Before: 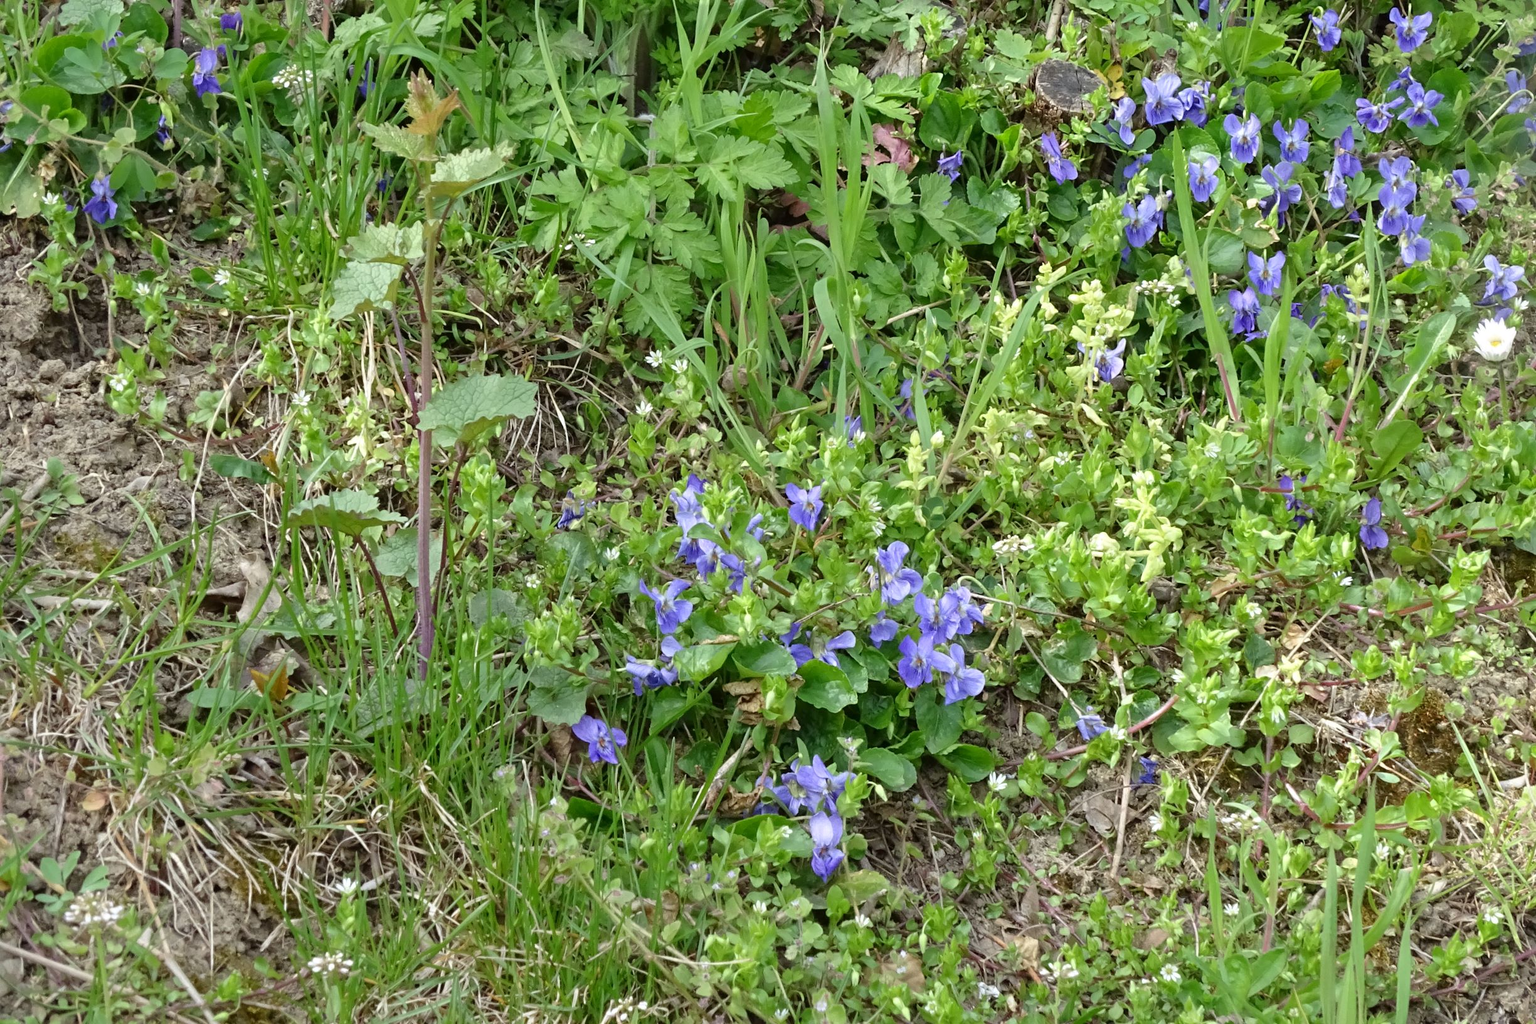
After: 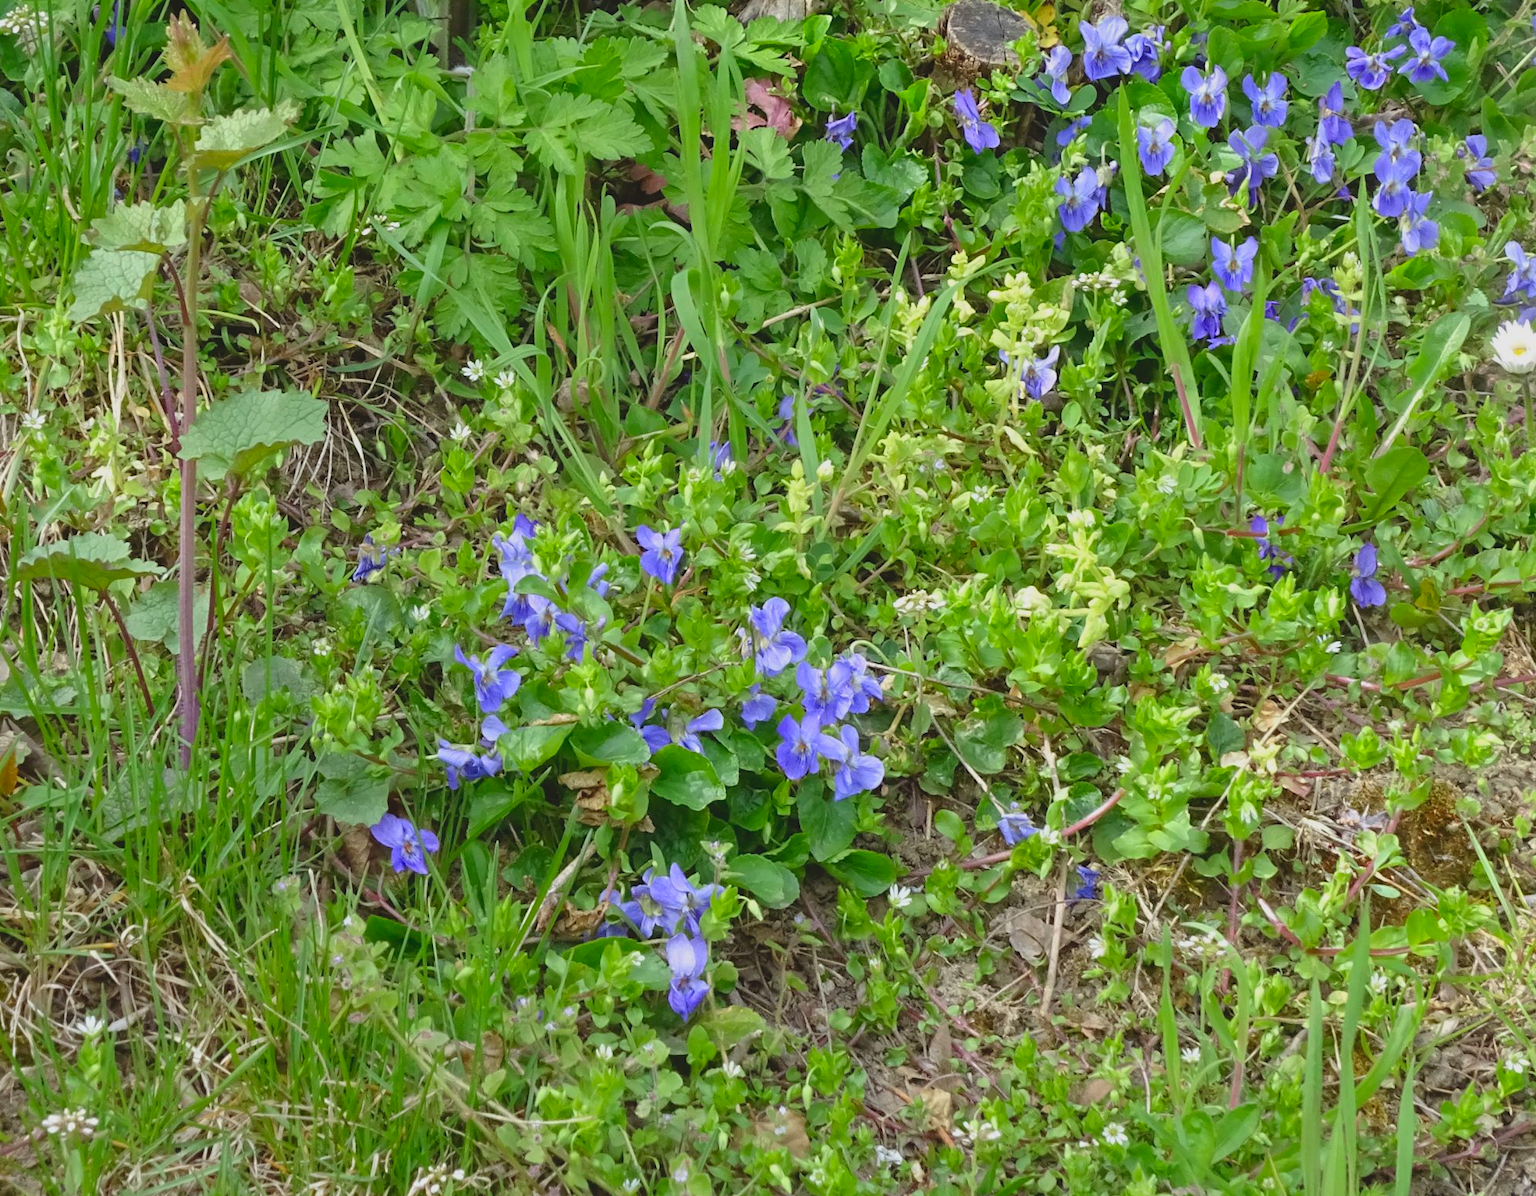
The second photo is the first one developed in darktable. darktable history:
contrast brightness saturation: contrast -0.173, saturation 0.189
crop and rotate: left 17.853%, top 5.987%, right 1.735%
